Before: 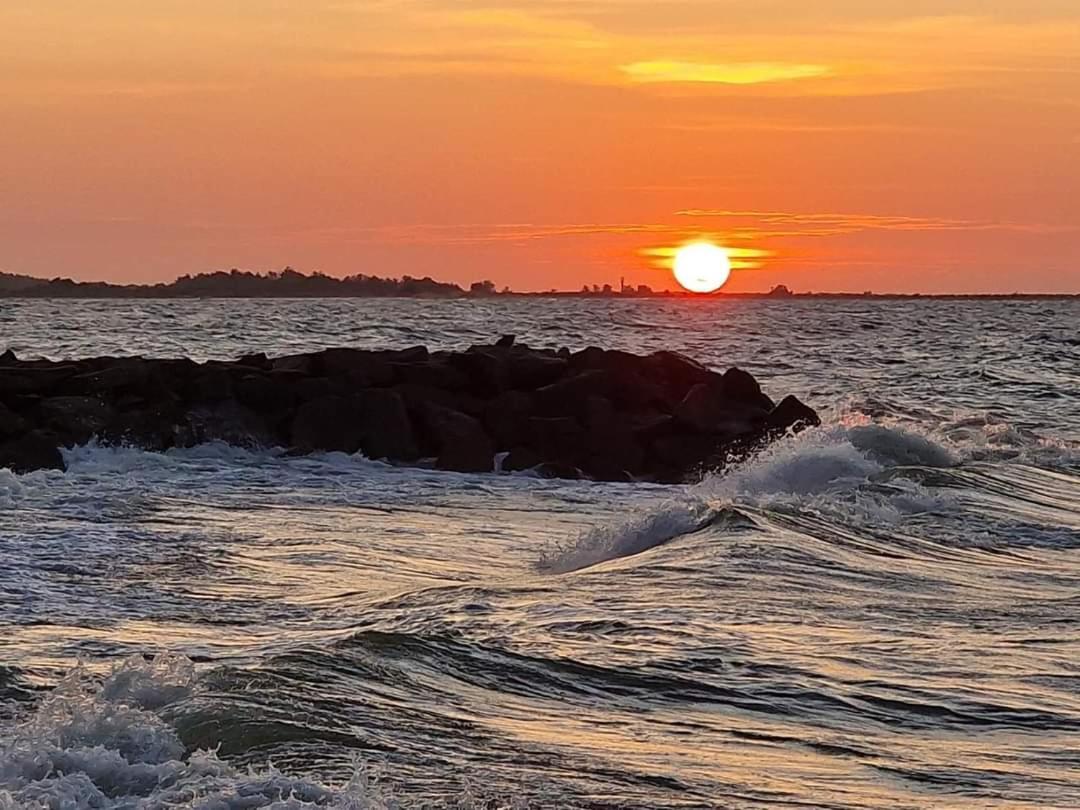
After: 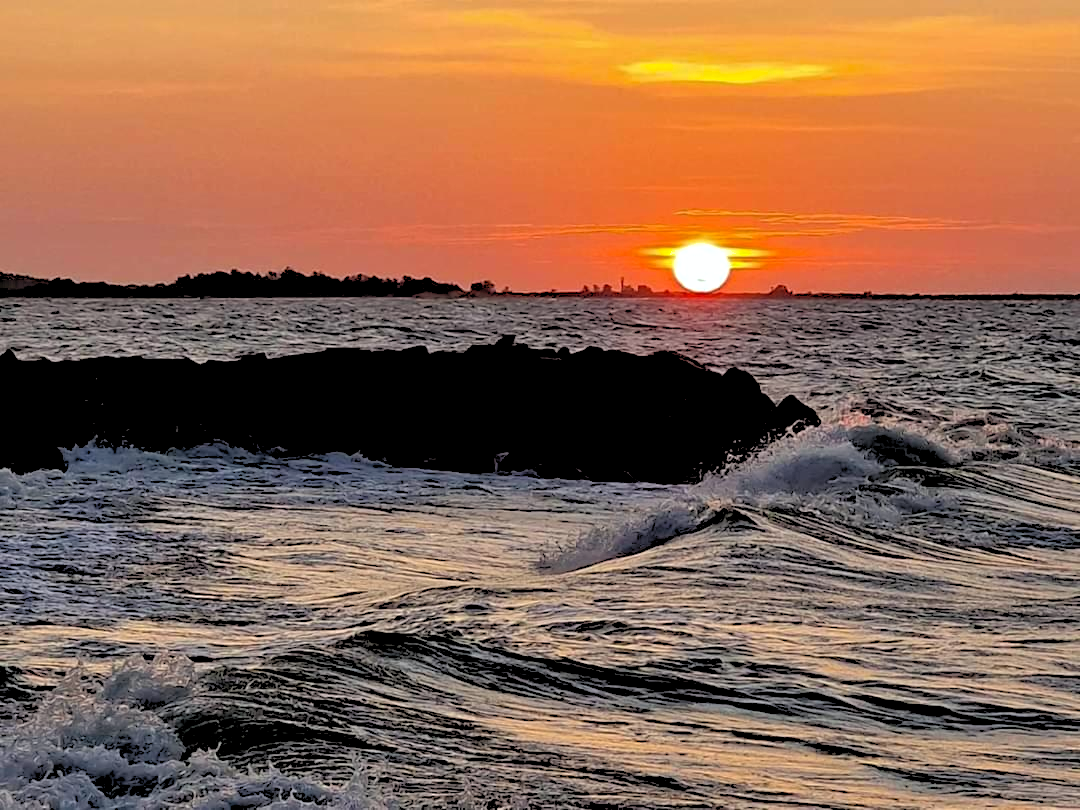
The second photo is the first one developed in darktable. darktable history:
shadows and highlights: on, module defaults
haze removal: compatibility mode true, adaptive false
rgb levels: levels [[0.029, 0.461, 0.922], [0, 0.5, 1], [0, 0.5, 1]]
